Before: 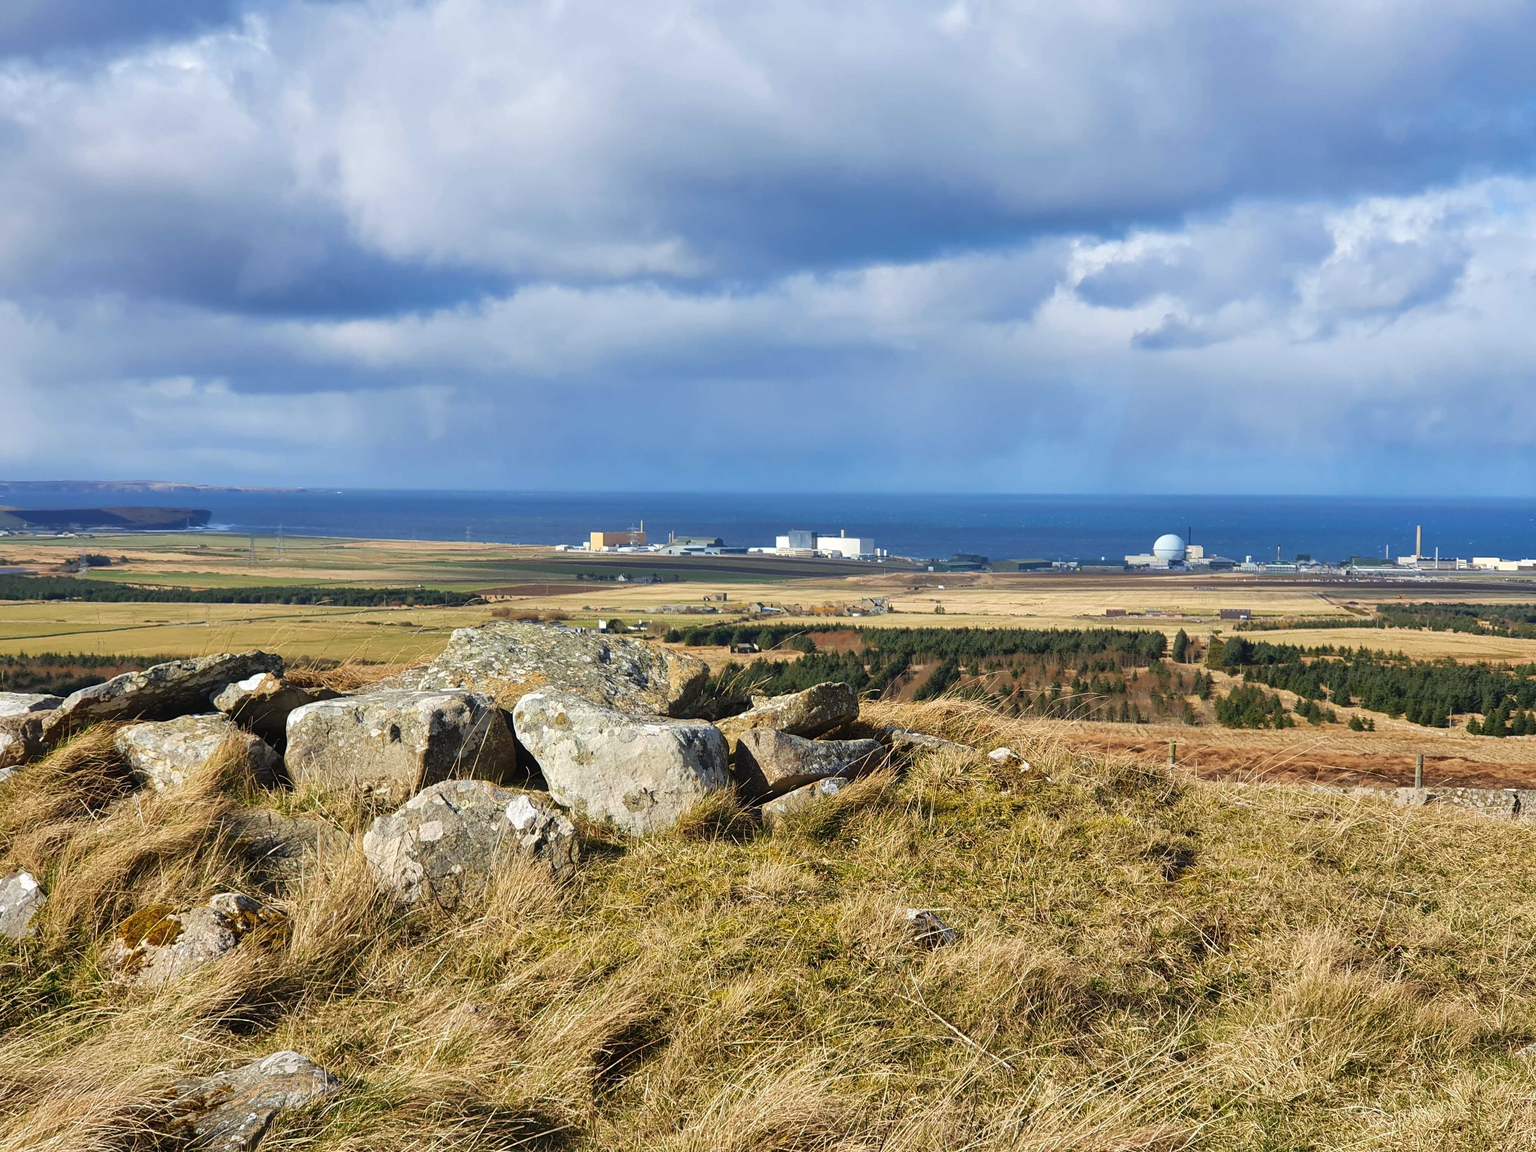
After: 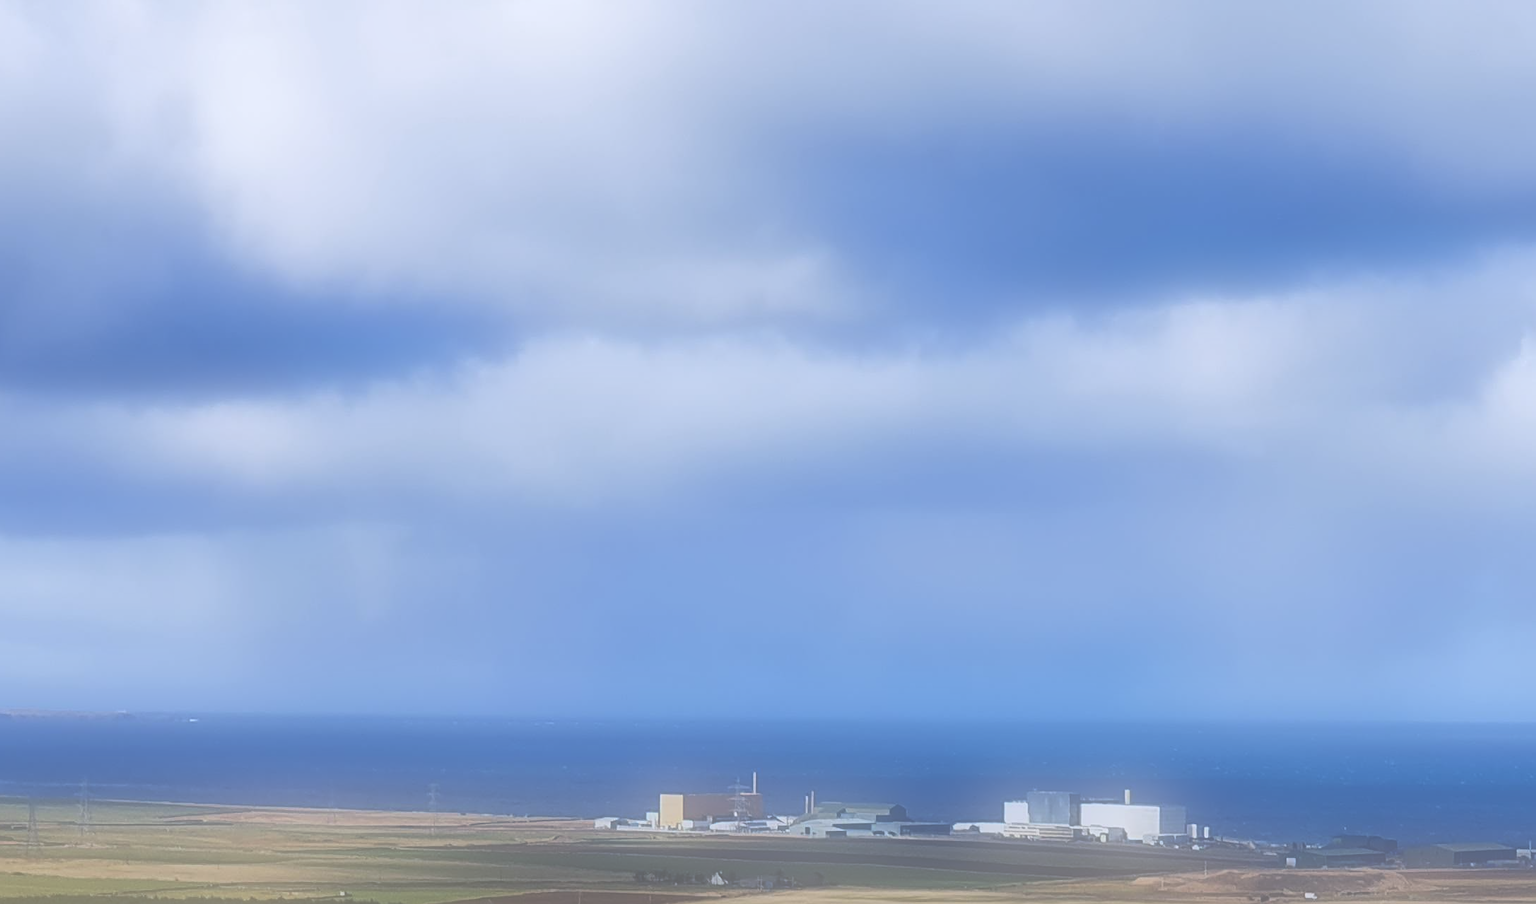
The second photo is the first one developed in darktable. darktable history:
contrast brightness saturation: contrast 0.07
sharpen: on, module defaults
crop: left 15.306%, top 9.065%, right 30.789%, bottom 48.638%
color calibration: illuminant as shot in camera, x 0.358, y 0.373, temperature 4628.91 K
exposure: black level correction -0.023, exposure -0.039 EV, compensate highlight preservation false
soften: on, module defaults
